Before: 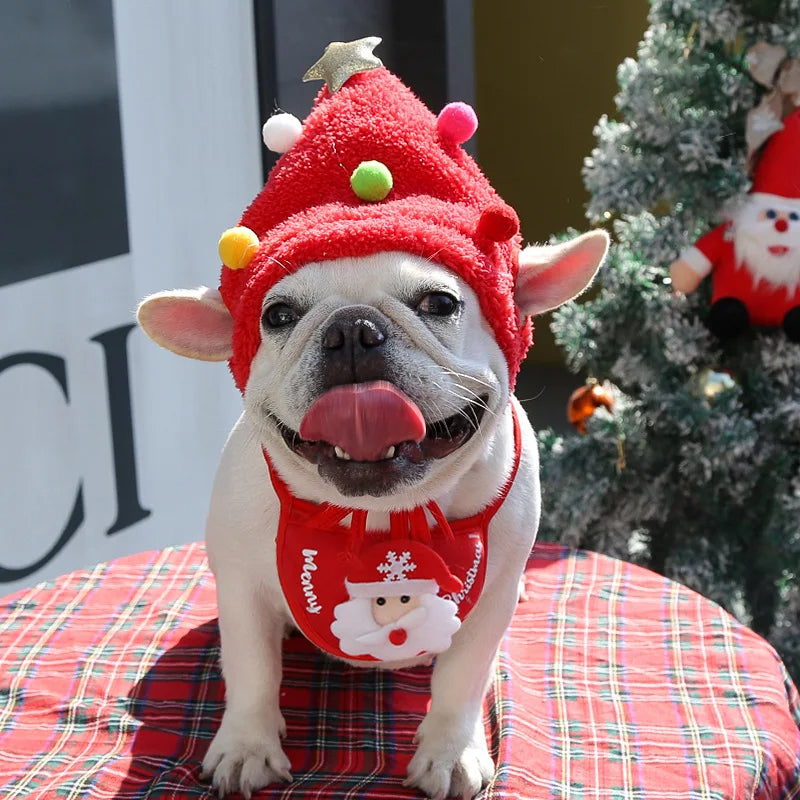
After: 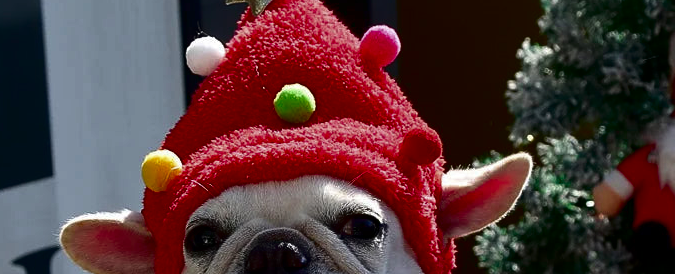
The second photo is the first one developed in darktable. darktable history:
contrast brightness saturation: contrast 0.087, brightness -0.589, saturation 0.166
crop and rotate: left 9.648%, top 9.687%, right 5.924%, bottom 56.062%
